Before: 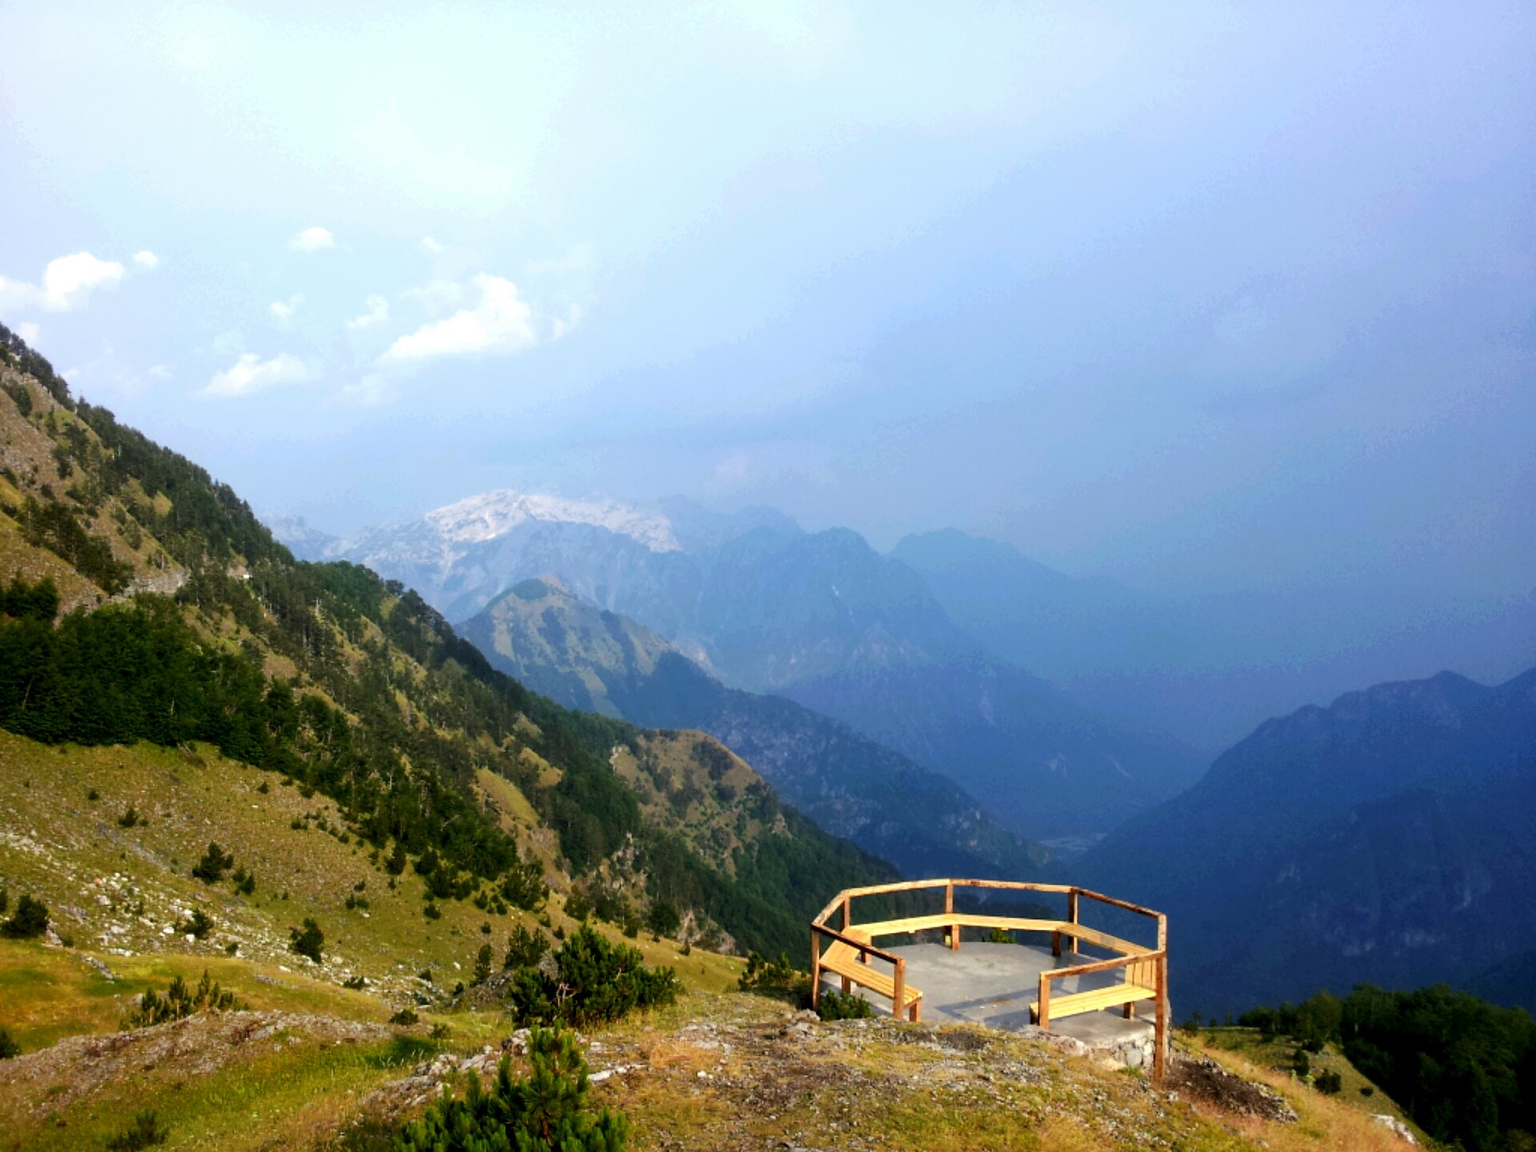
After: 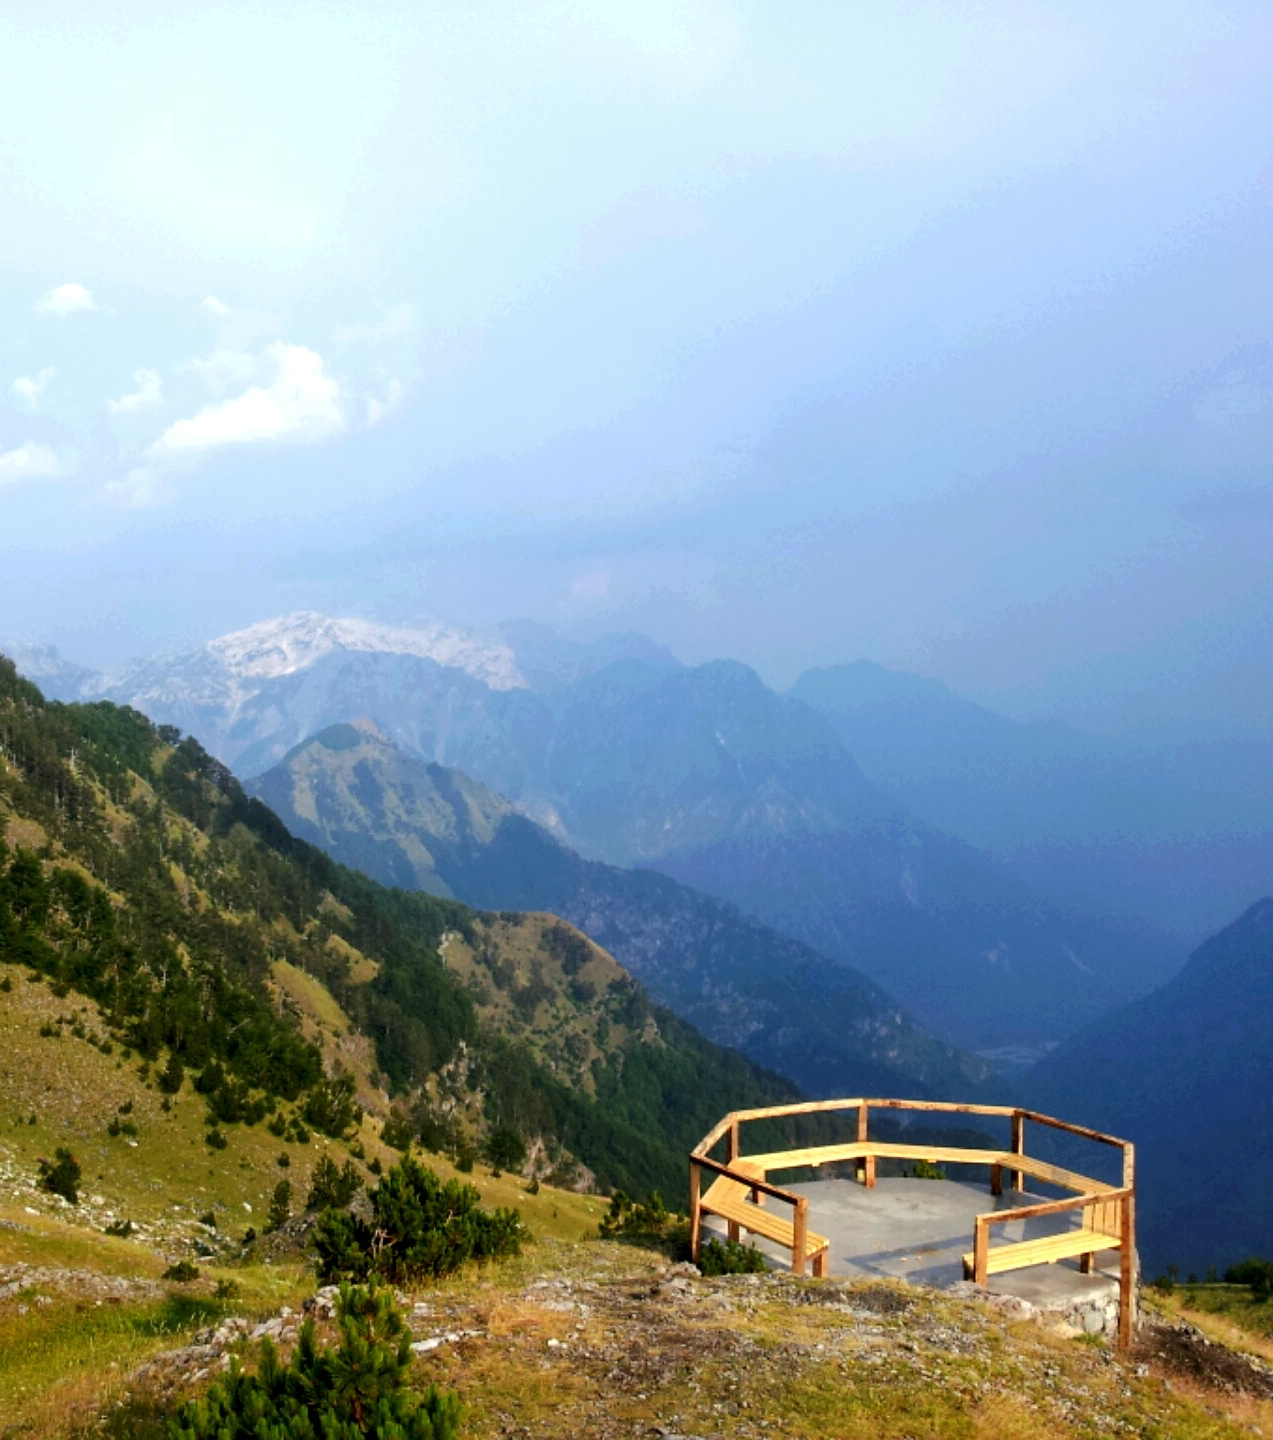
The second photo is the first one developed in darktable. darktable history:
crop: left 16.91%, right 16.739%
tone equalizer: edges refinement/feathering 500, mask exposure compensation -1.57 EV, preserve details no
